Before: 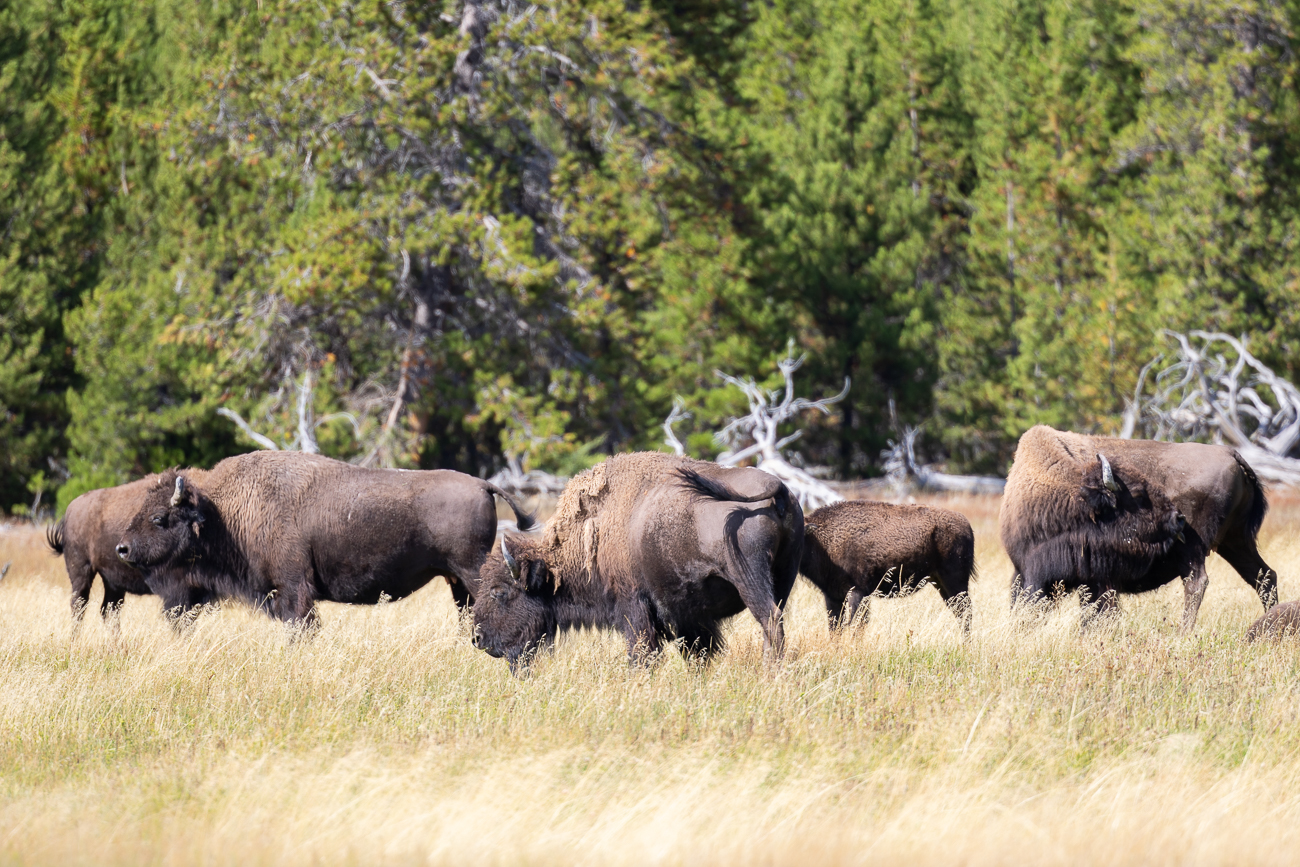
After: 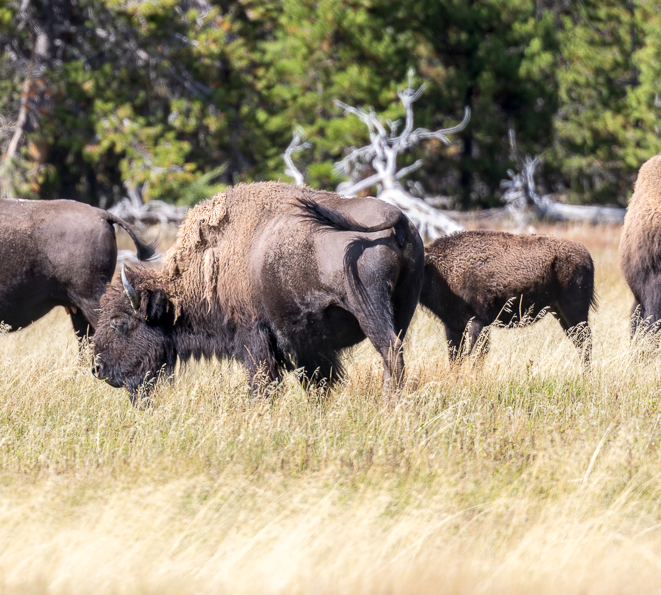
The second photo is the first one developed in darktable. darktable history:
crop and rotate: left 29.279%, top 31.302%, right 19.842%
exposure: compensate highlight preservation false
local contrast: on, module defaults
